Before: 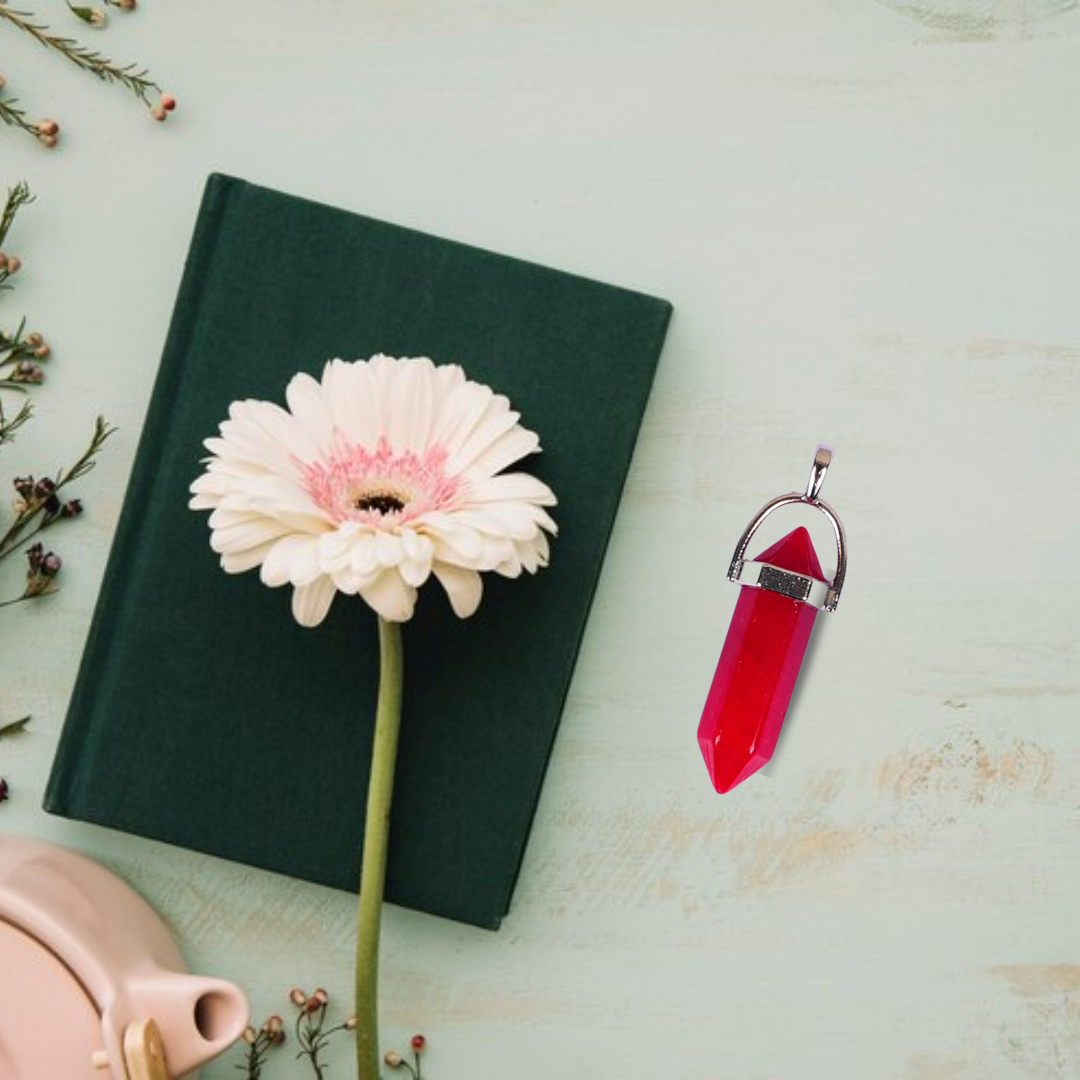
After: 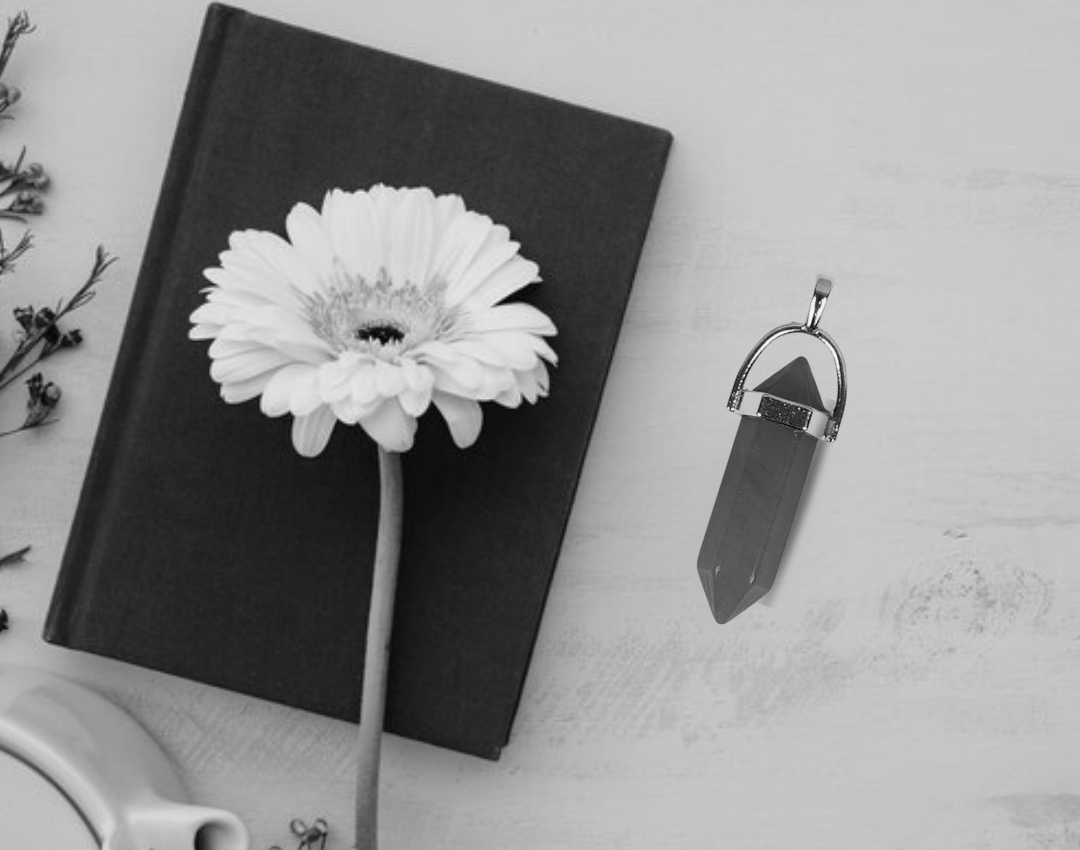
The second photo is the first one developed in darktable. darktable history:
crop and rotate: top 15.774%, bottom 5.506%
white balance: red 0.926, green 1.003, blue 1.133
tone equalizer: -8 EV -1.84 EV, -7 EV -1.16 EV, -6 EV -1.62 EV, smoothing diameter 25%, edges refinement/feathering 10, preserve details guided filter
monochrome: a 14.95, b -89.96
